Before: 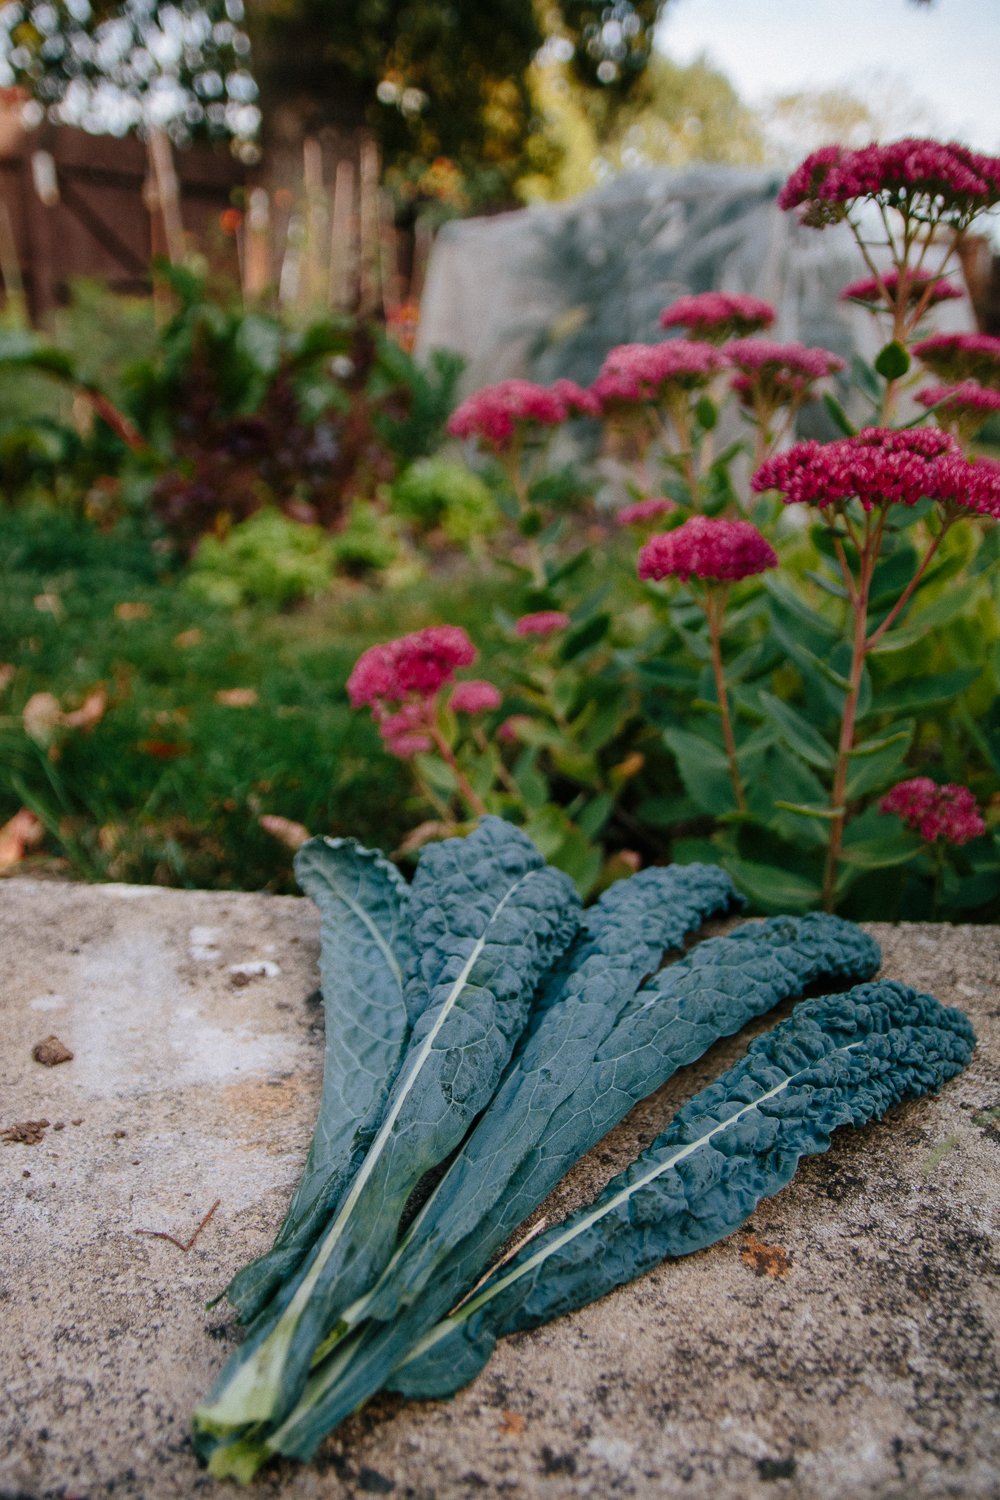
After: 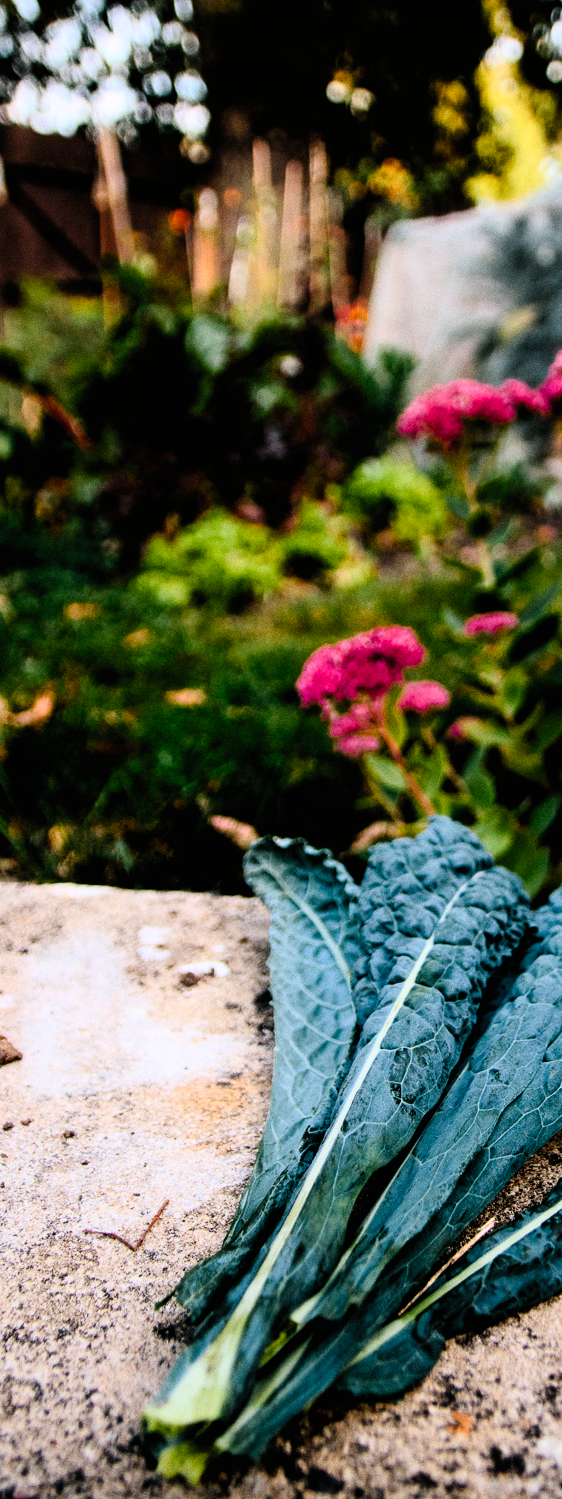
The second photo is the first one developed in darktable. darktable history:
crop: left 5.114%, right 38.589%
contrast brightness saturation: contrast 0.2, brightness 0.16, saturation 0.22
color balance rgb: perceptual saturation grading › global saturation 25%, global vibrance 20%
filmic rgb: black relative exposure -3.75 EV, white relative exposure 2.4 EV, dynamic range scaling -50%, hardness 3.42, latitude 30%, contrast 1.8
